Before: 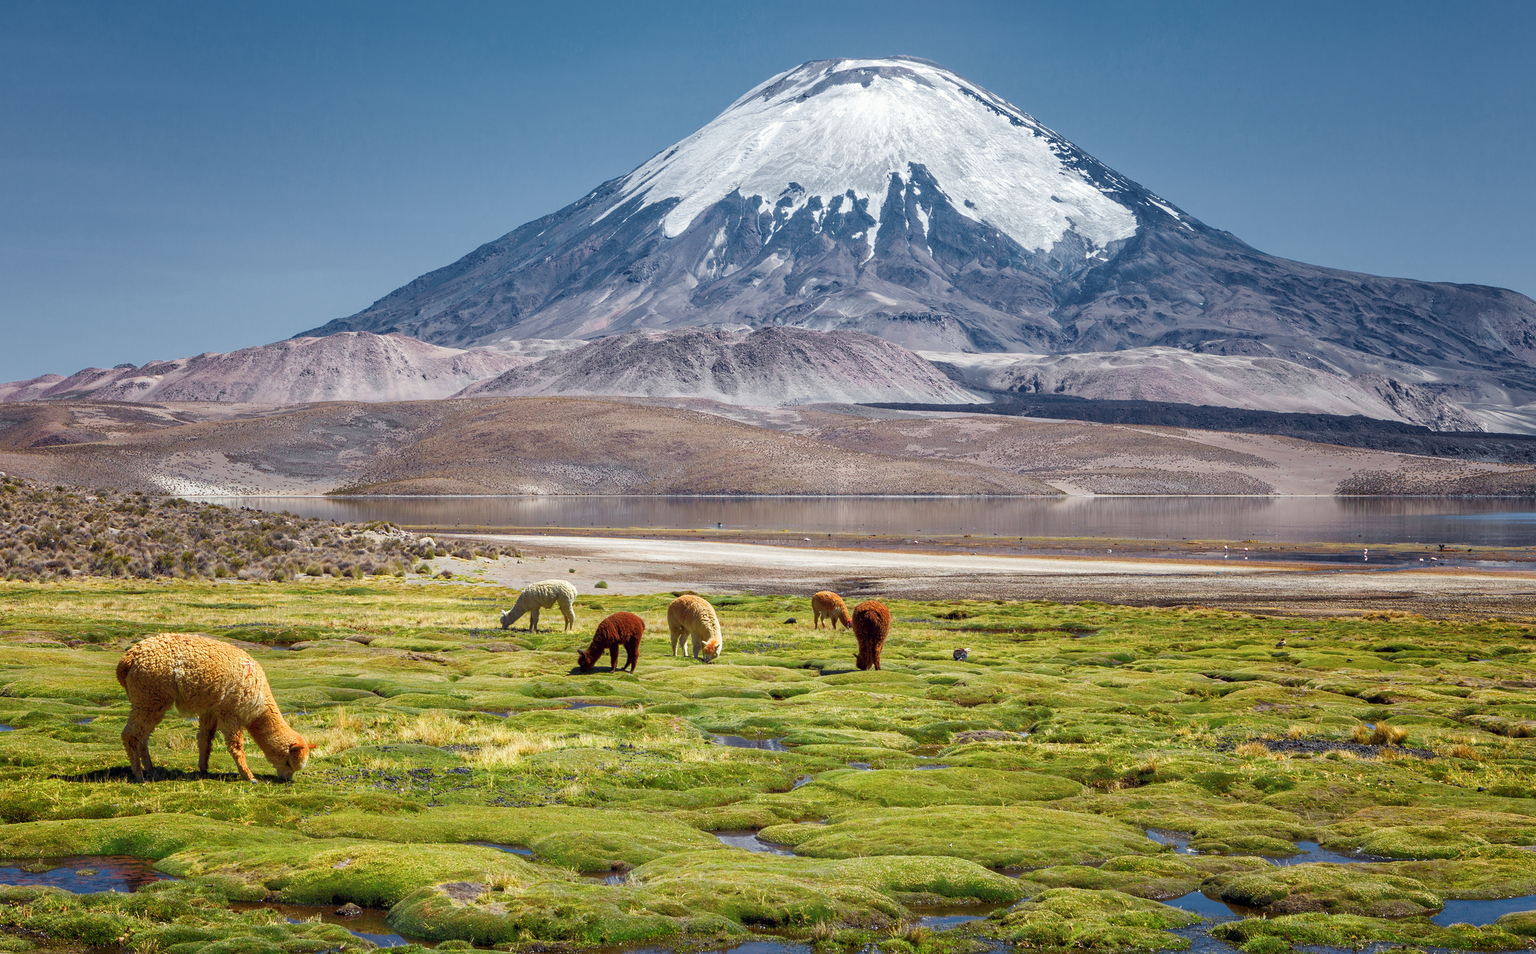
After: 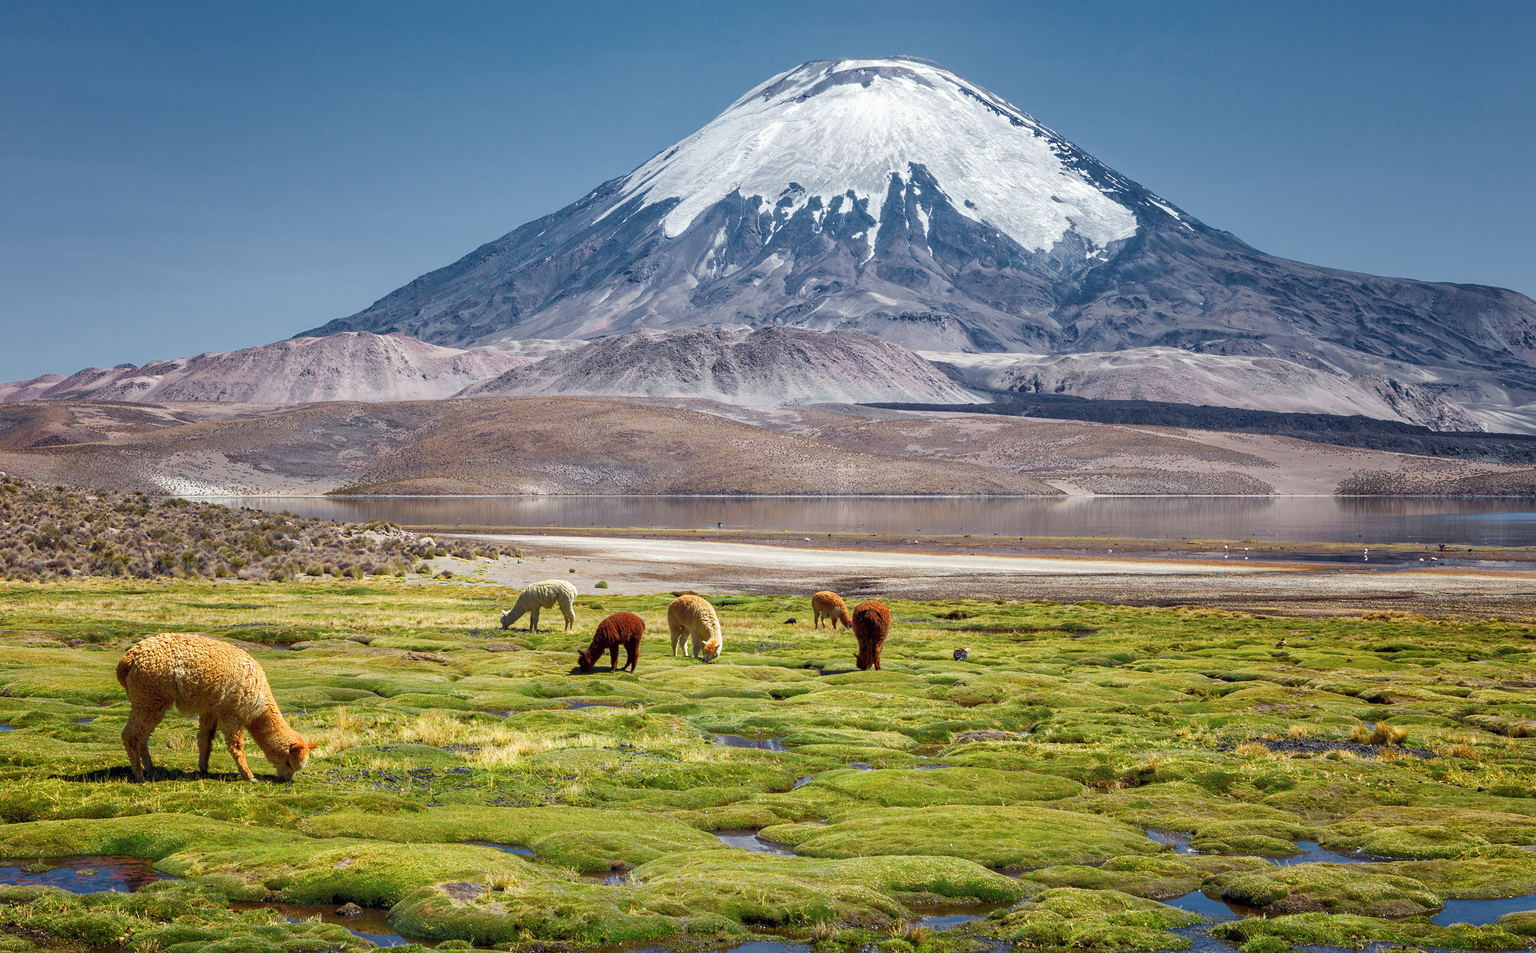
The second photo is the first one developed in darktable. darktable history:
color correction: highlights a* -0.137, highlights b* 0.137
